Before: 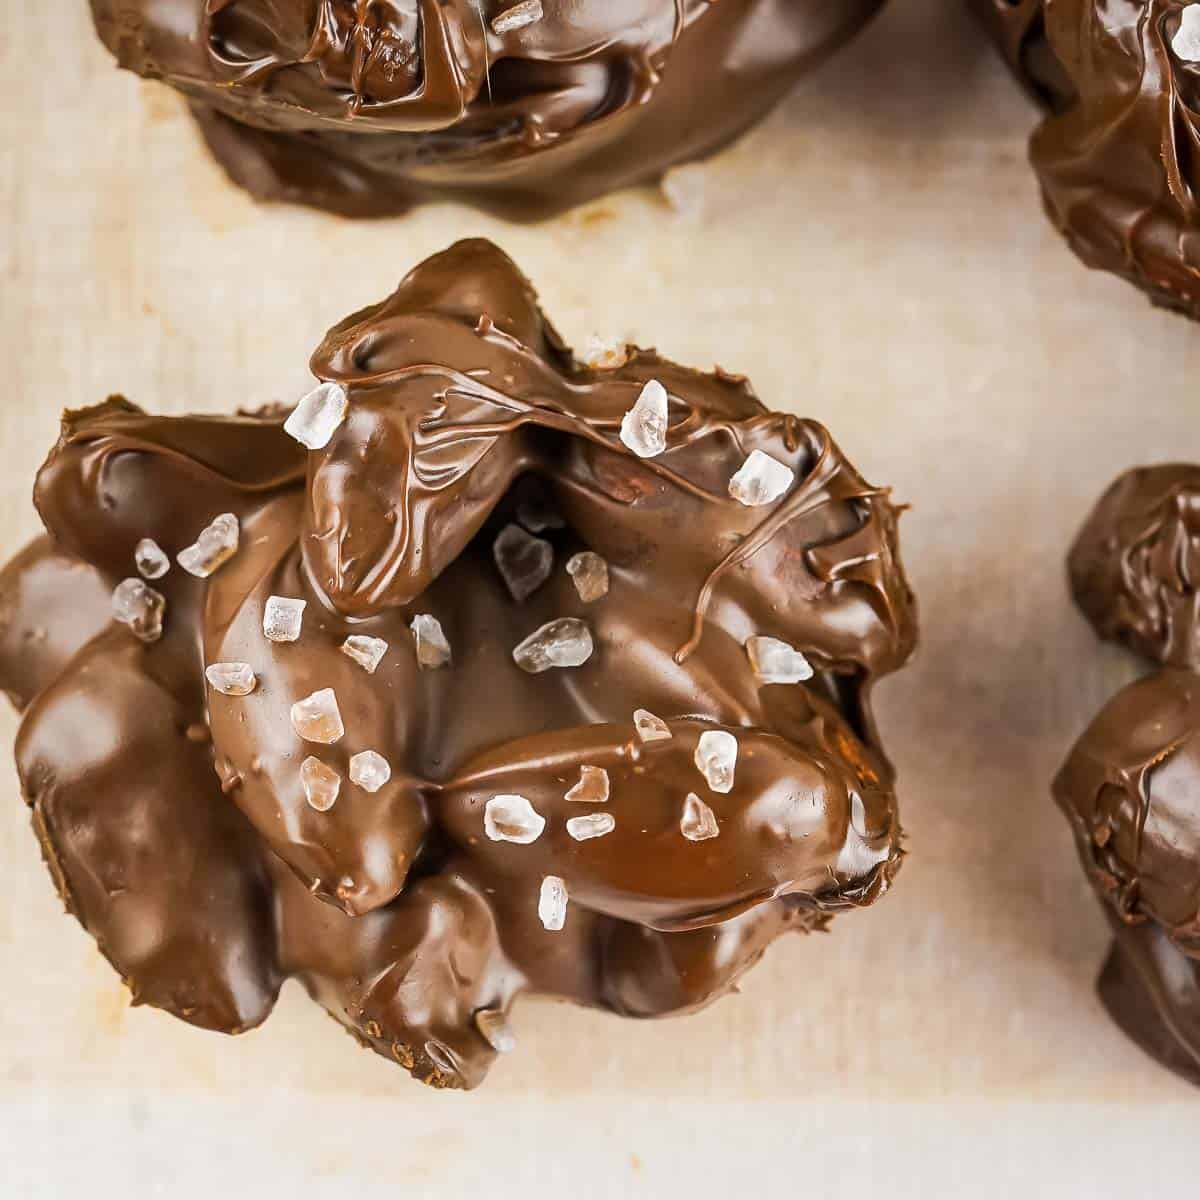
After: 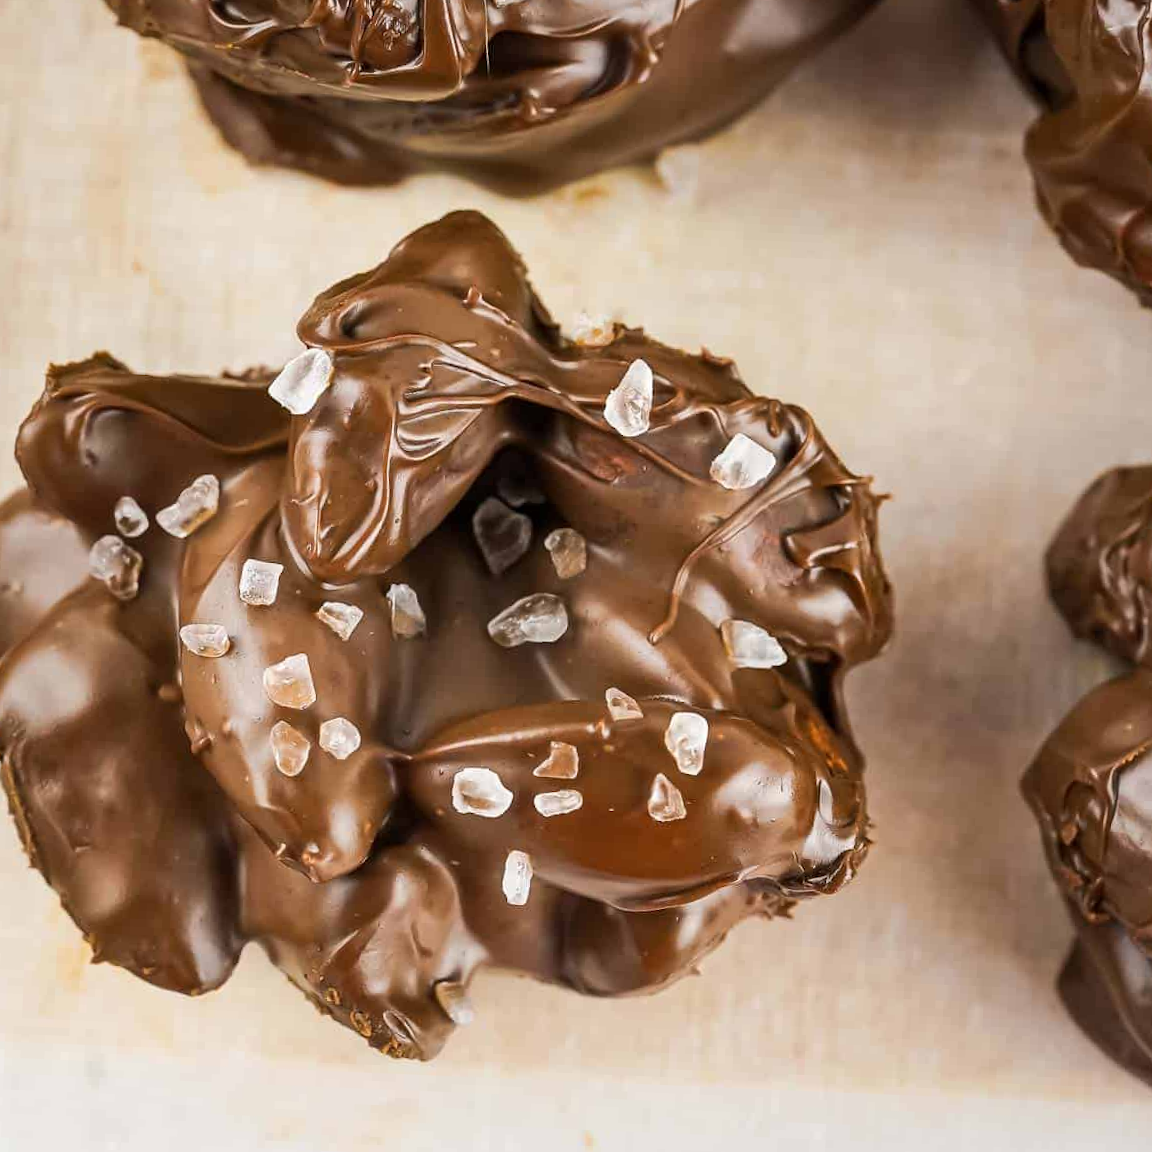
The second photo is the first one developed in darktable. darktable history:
crop and rotate: angle -2.4°
